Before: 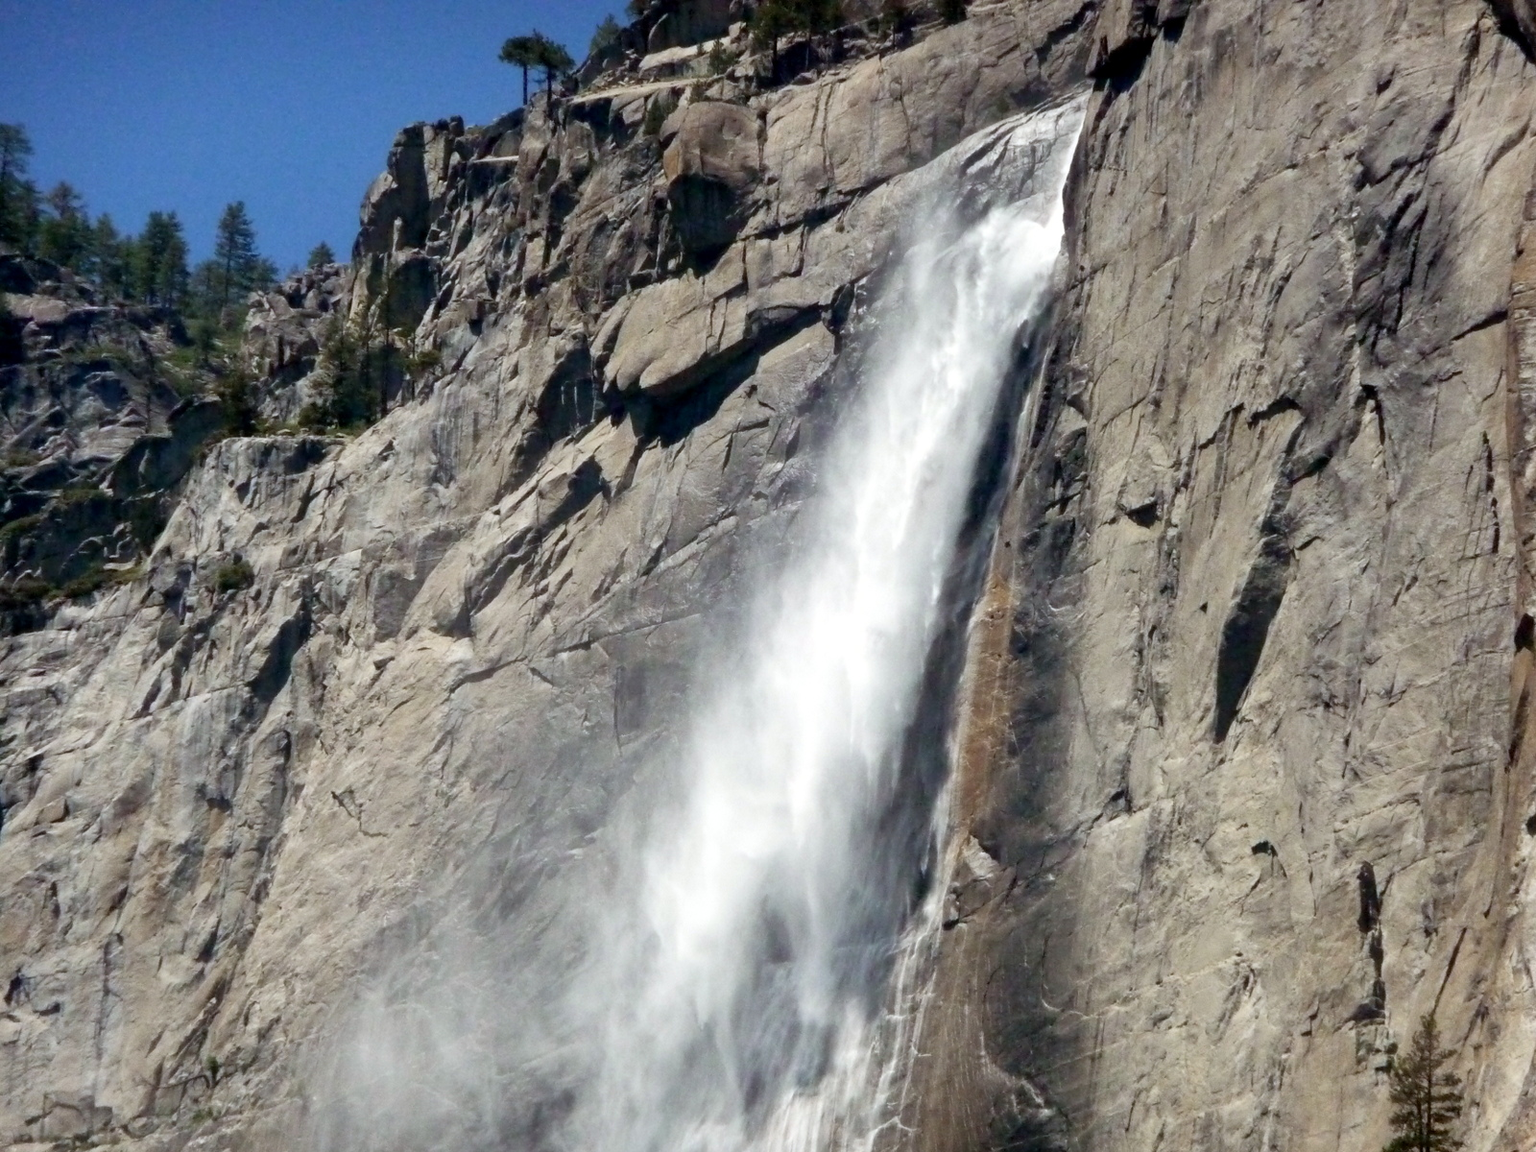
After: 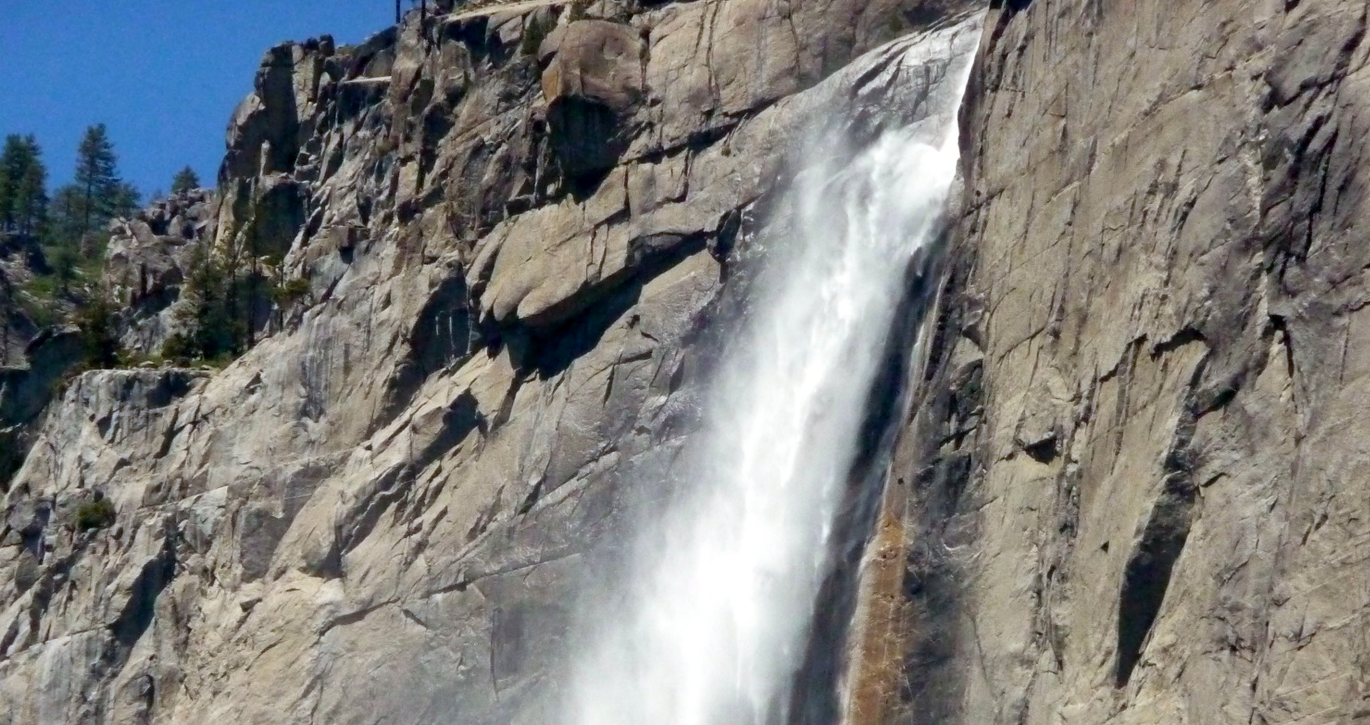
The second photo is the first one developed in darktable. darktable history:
color balance: output saturation 120%
crop and rotate: left 9.345%, top 7.22%, right 4.982%, bottom 32.331%
